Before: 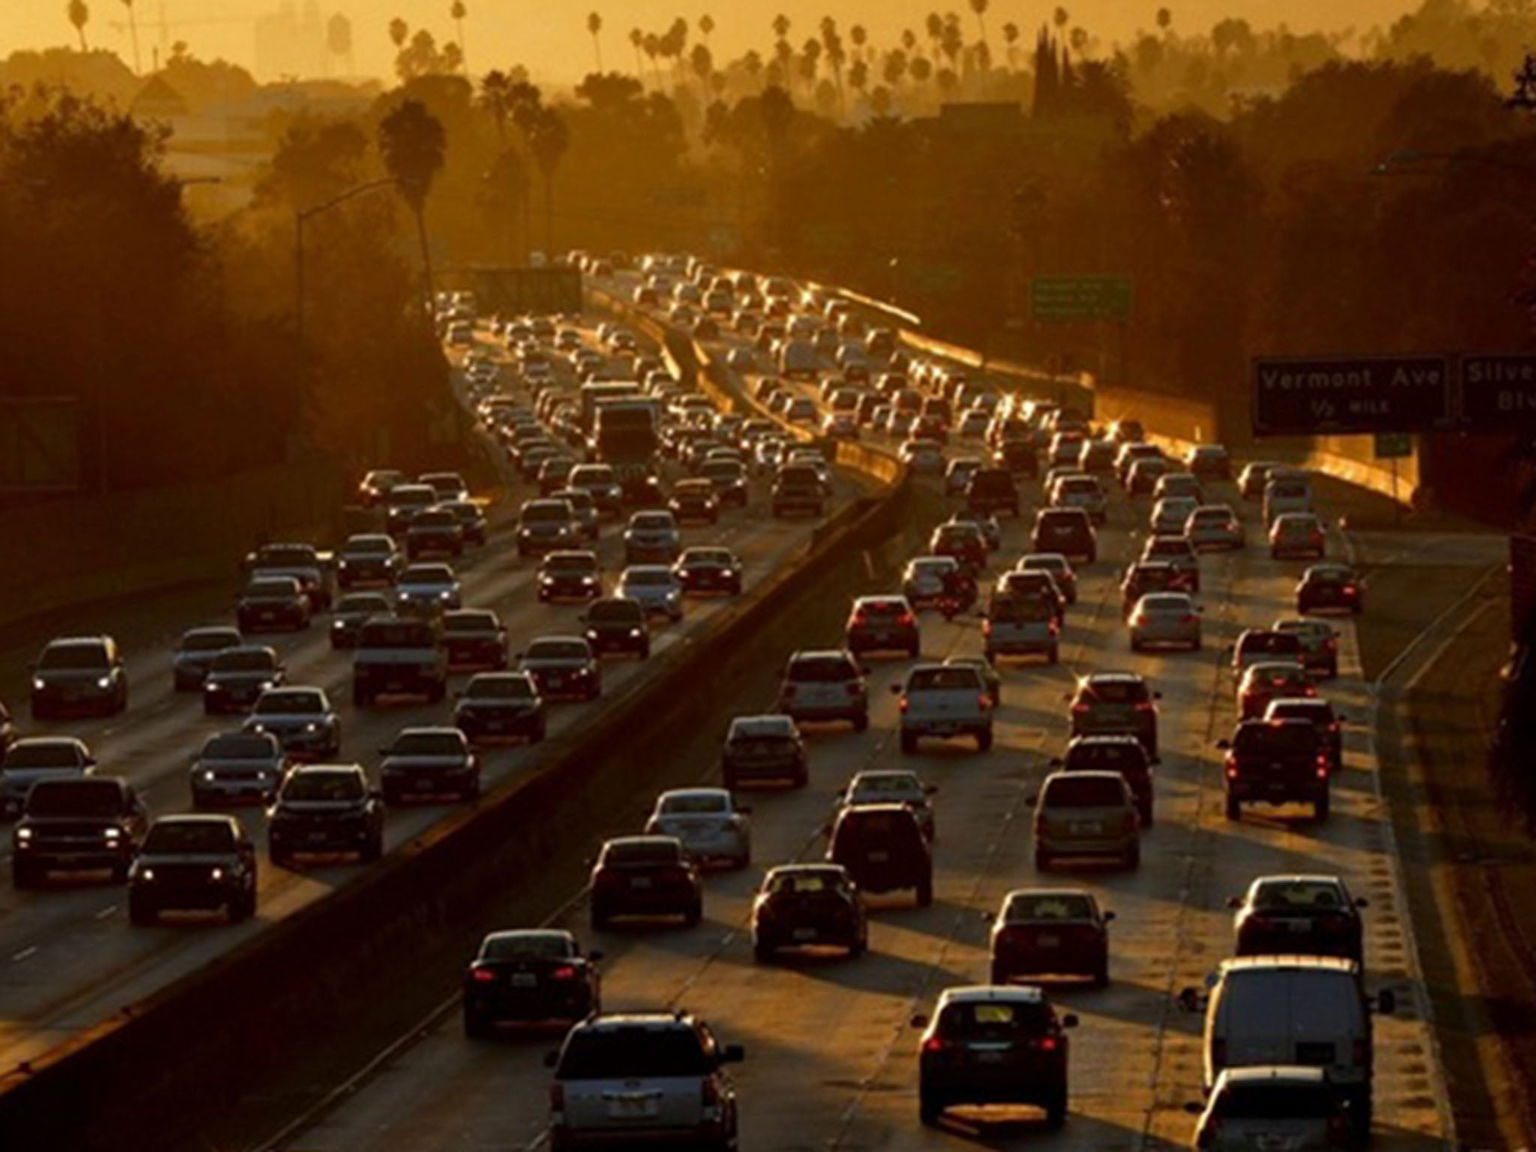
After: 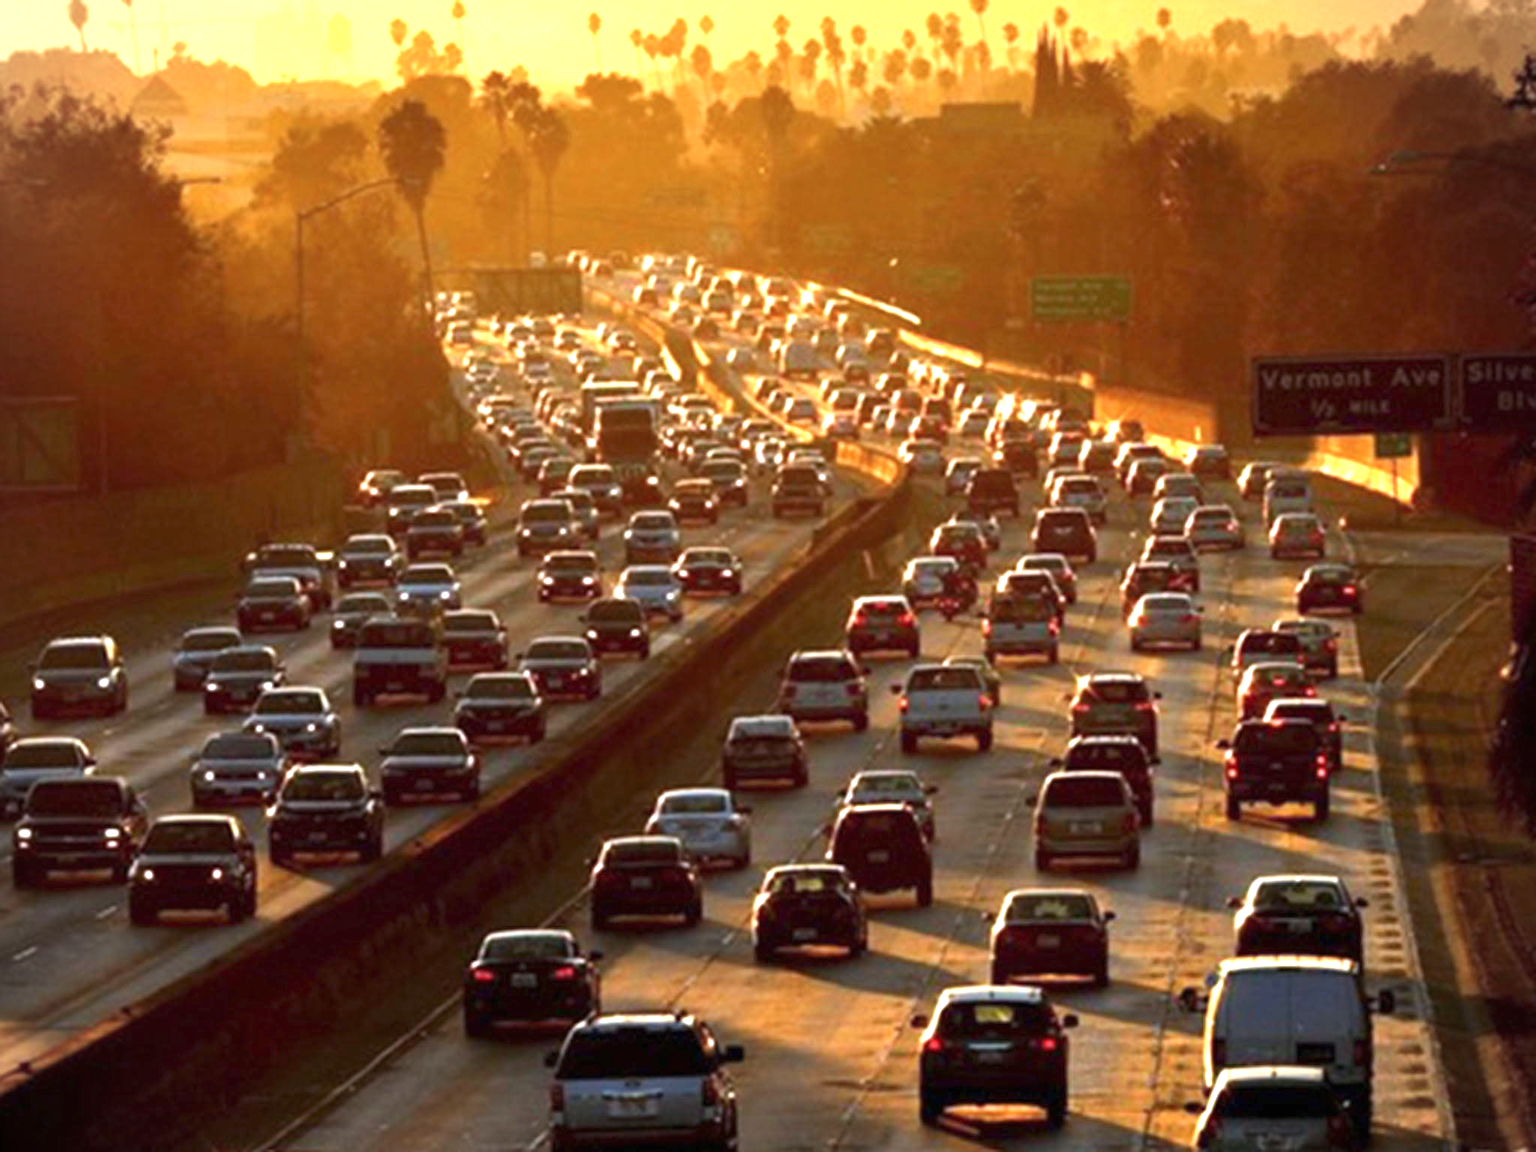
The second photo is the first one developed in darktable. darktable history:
exposure: black level correction 0, exposure 1.675 EV, compensate exposure bias true, compensate highlight preservation false
color correction: highlights a* -0.772, highlights b* -8.92
vignetting: fall-off start 91.19%
